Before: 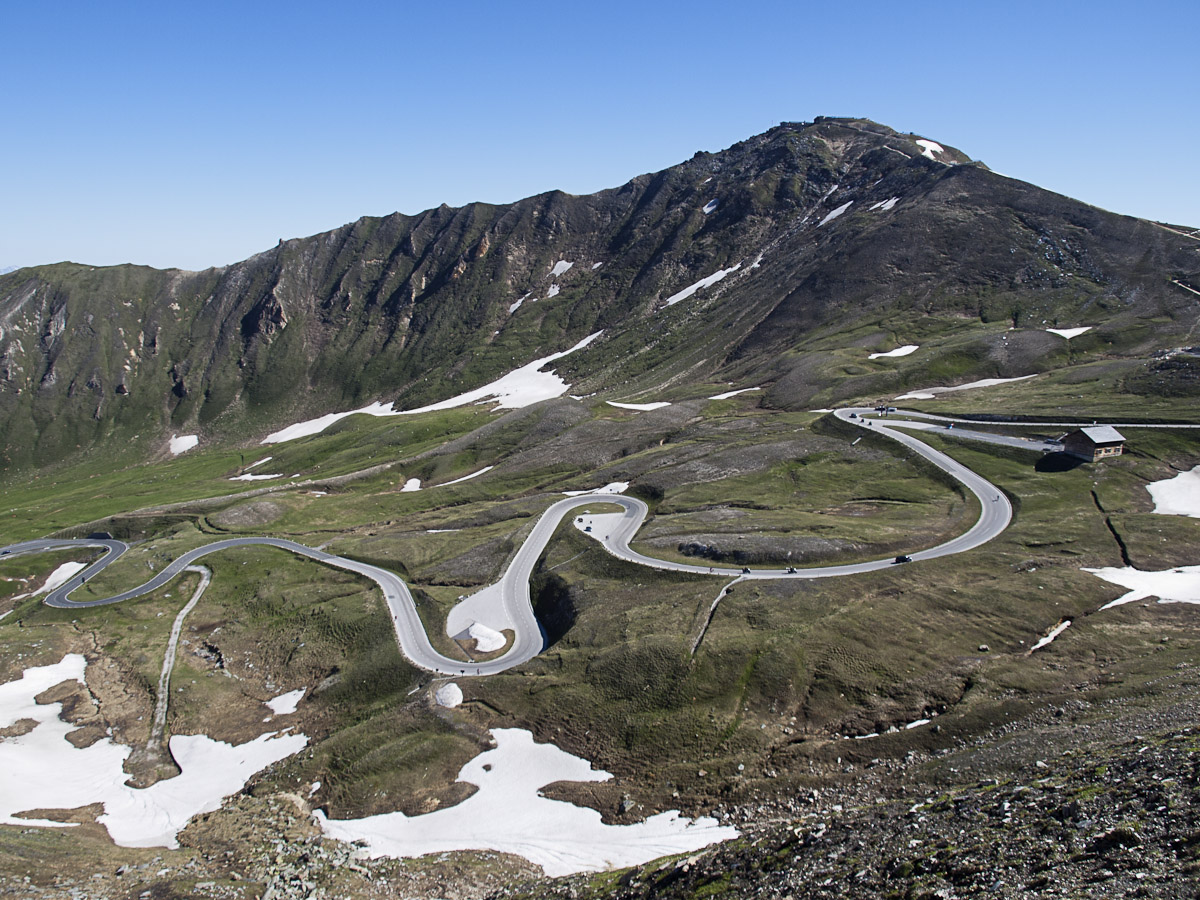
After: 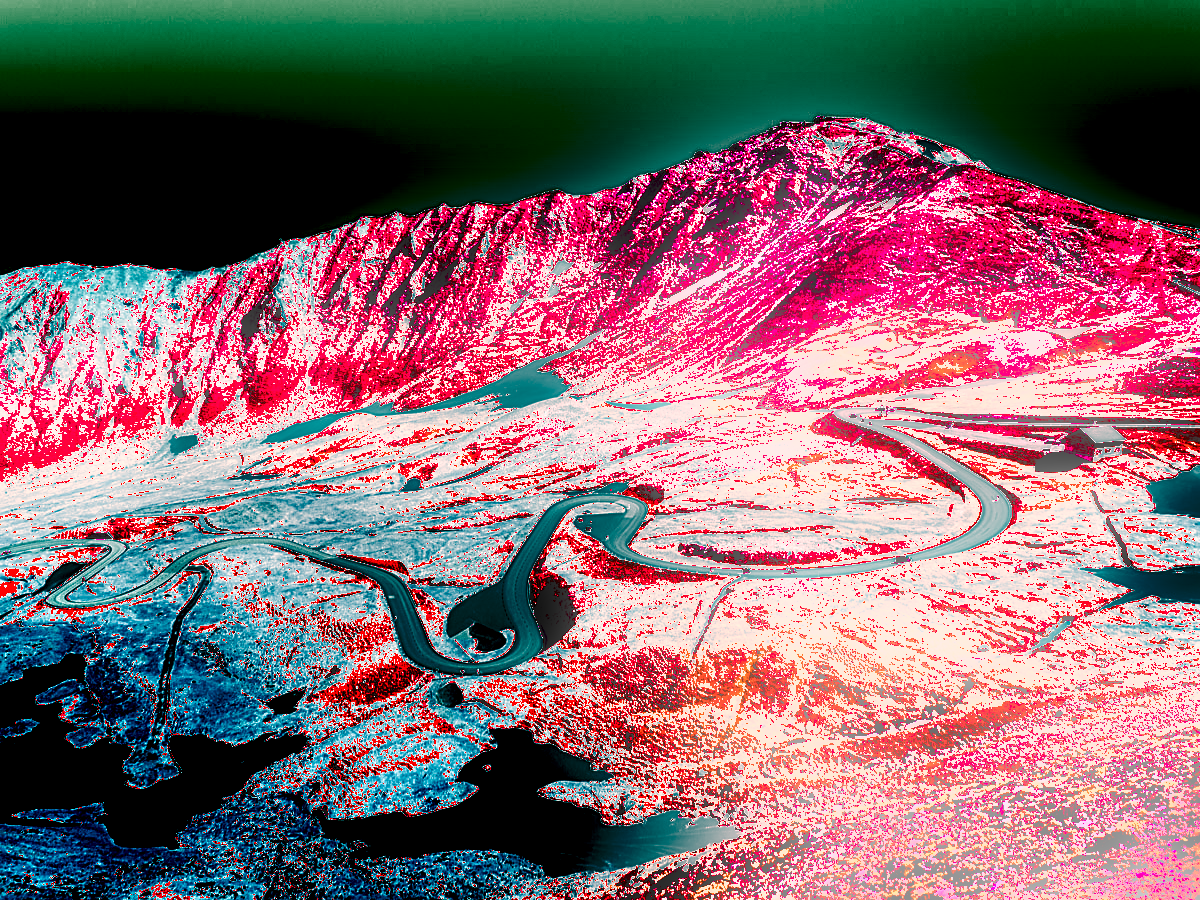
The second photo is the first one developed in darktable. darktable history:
sharpen: on, module defaults
color balance rgb: linear chroma grading › global chroma 15%, perceptual saturation grading › global saturation 30%
tone equalizer: -8 EV -1.08 EV, -7 EV -1.01 EV, -6 EV -0.867 EV, -5 EV -0.578 EV, -3 EV 0.578 EV, -2 EV 0.867 EV, -1 EV 1.01 EV, +0 EV 1.08 EV, edges refinement/feathering 500, mask exposure compensation -1.57 EV, preserve details no
shadows and highlights: soften with gaussian
color zones: curves: ch0 [(0, 0.6) (0.129, 0.508) (0.193, 0.483) (0.429, 0.5) (0.571, 0.5) (0.714, 0.5) (0.857, 0.5) (1, 0.6)]; ch1 [(0, 0.481) (0.112, 0.245) (0.213, 0.223) (0.429, 0.233) (0.571, 0.231) (0.683, 0.242) (0.857, 0.296) (1, 0.481)]
white balance: red 4.26, blue 1.802
bloom: size 5%, threshold 95%, strength 15%
levels: levels [0.116, 0.574, 1]
